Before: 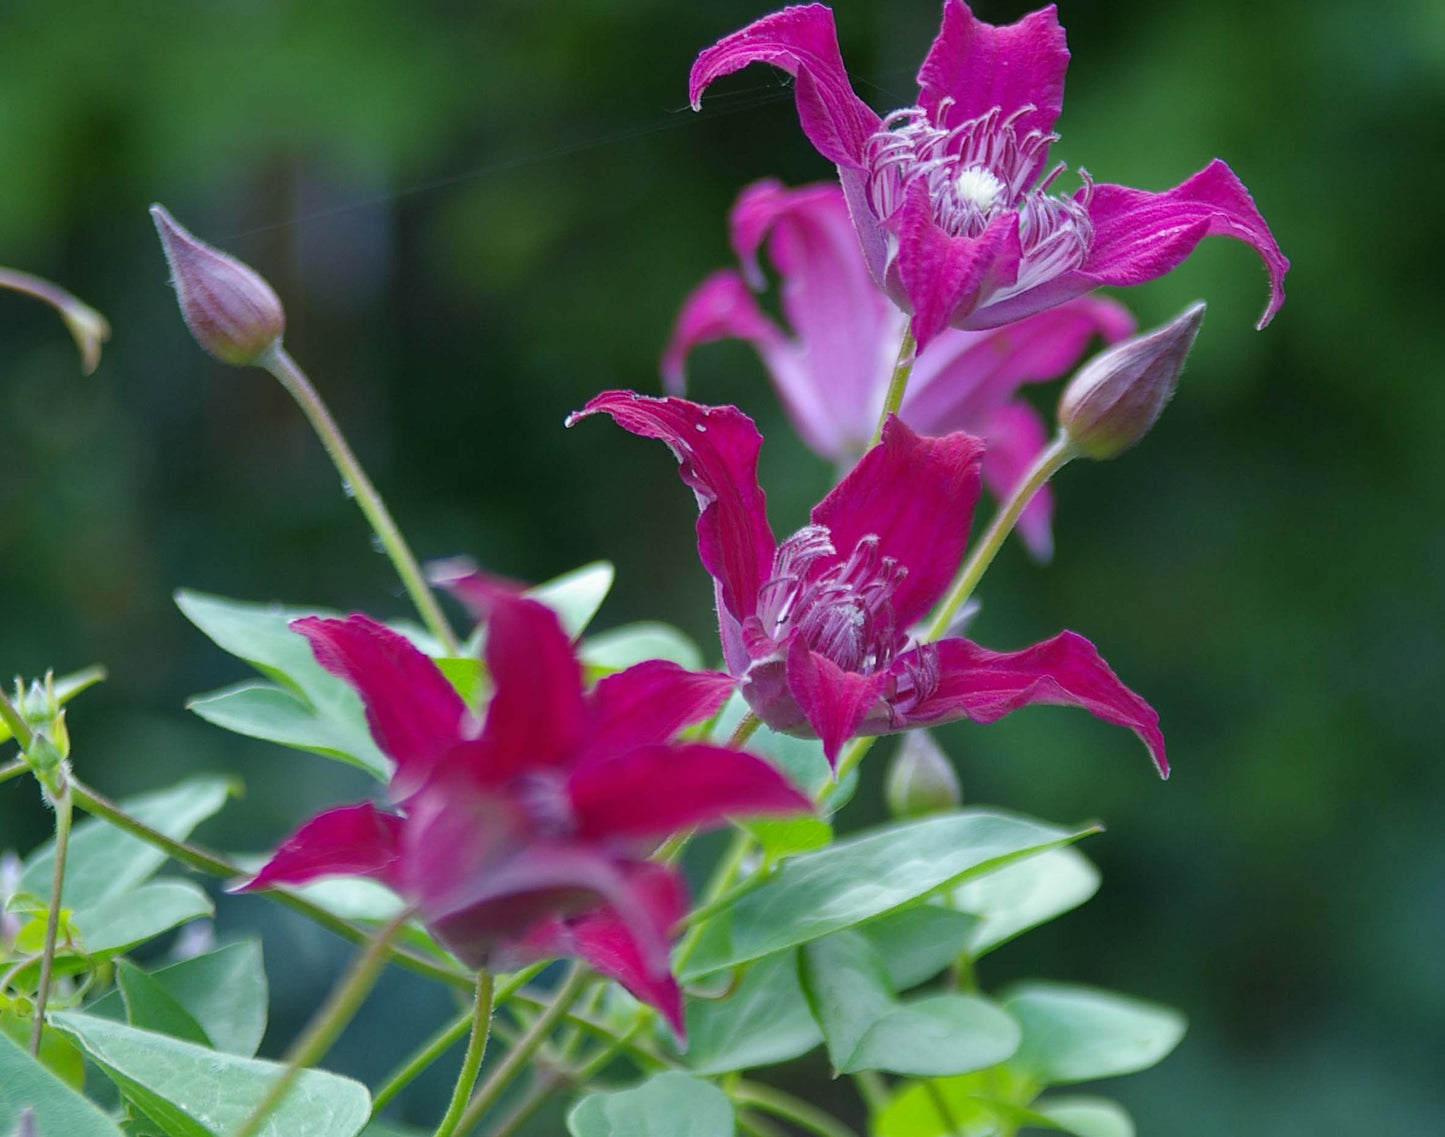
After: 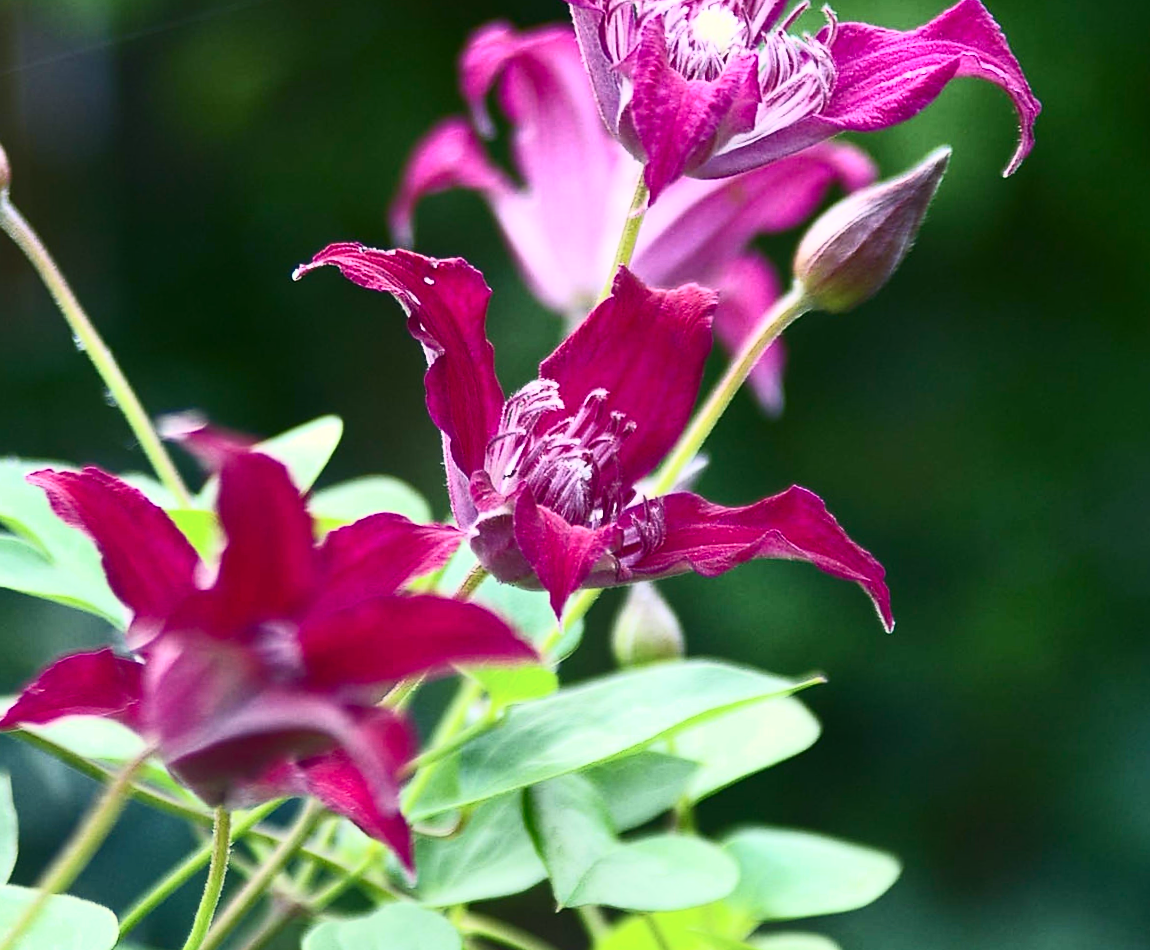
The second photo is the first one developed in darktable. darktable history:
crop: left 16.315%, top 14.246%
white balance: red 1.045, blue 0.932
sharpen: radius 1, threshold 1
contrast brightness saturation: contrast 0.62, brightness 0.34, saturation 0.14
rotate and perspective: rotation 0.074°, lens shift (vertical) 0.096, lens shift (horizontal) -0.041, crop left 0.043, crop right 0.952, crop top 0.024, crop bottom 0.979
